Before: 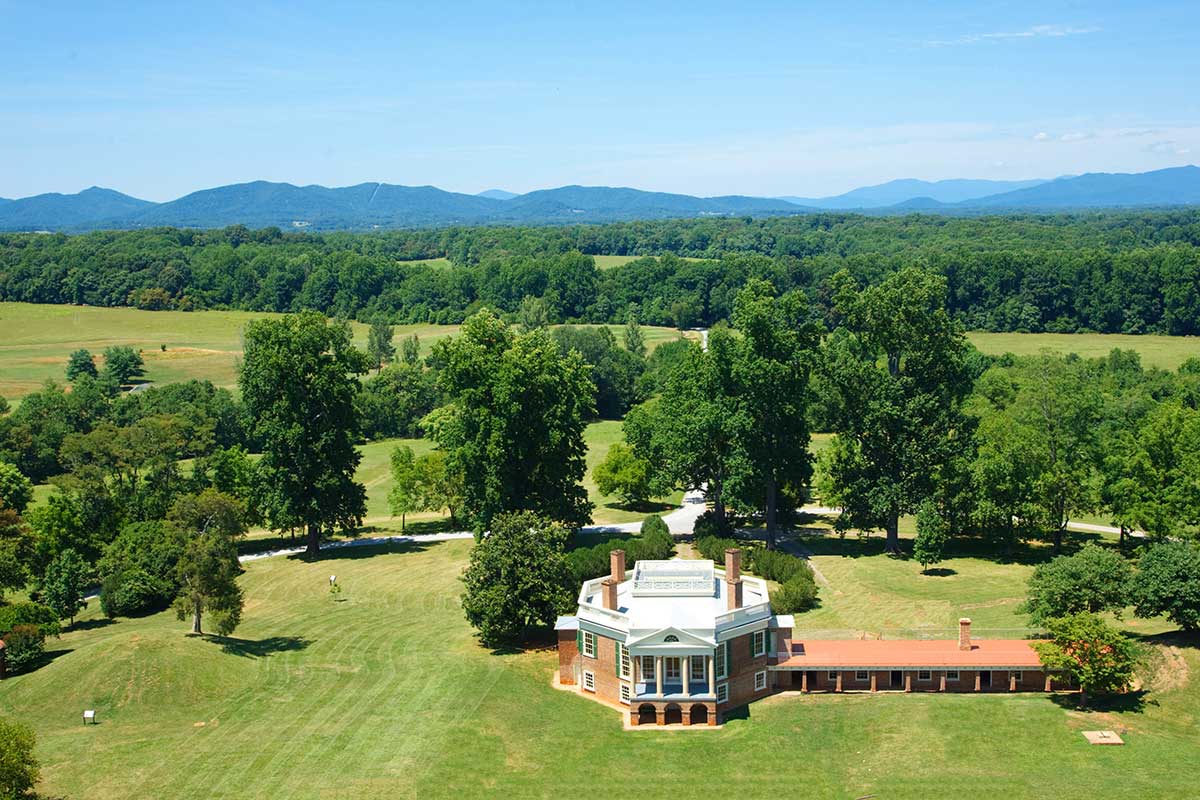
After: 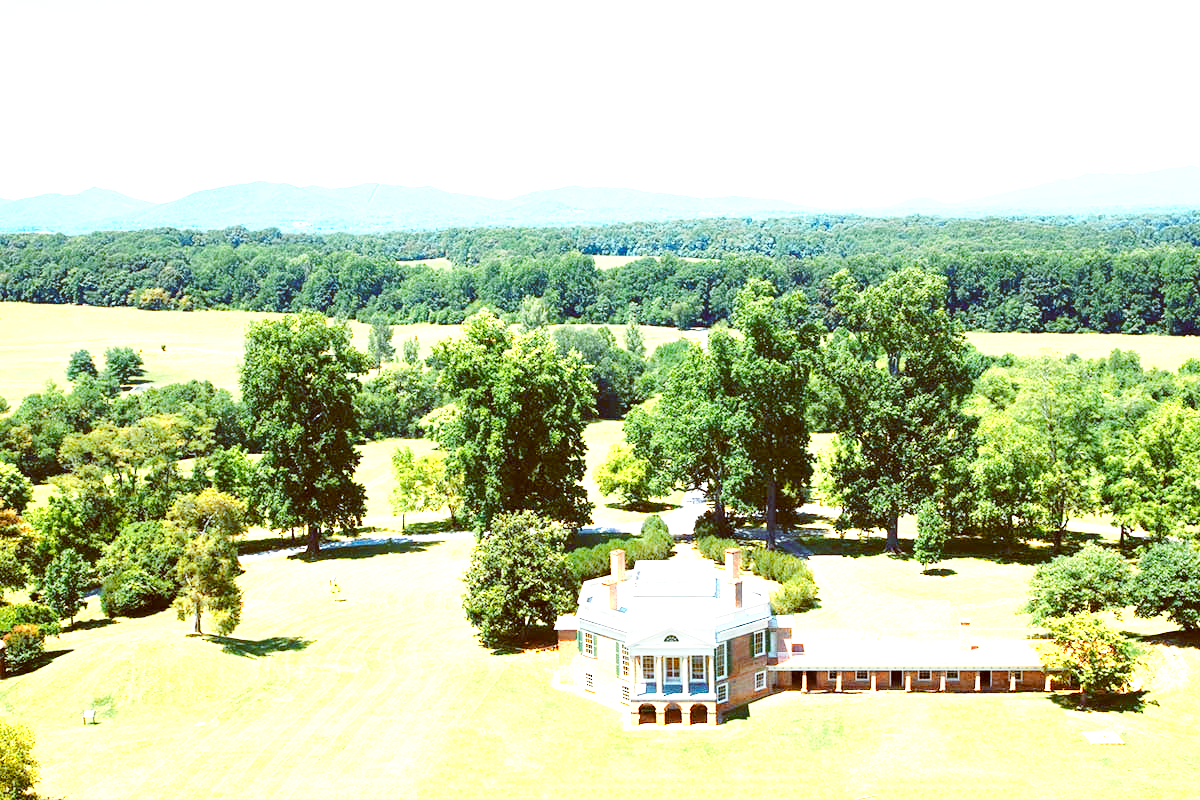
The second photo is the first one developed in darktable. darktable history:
color balance: lift [1, 1.015, 1.004, 0.985], gamma [1, 0.958, 0.971, 1.042], gain [1, 0.956, 0.977, 1.044]
base curve: curves: ch0 [(0, 0) (0.028, 0.03) (0.121, 0.232) (0.46, 0.748) (0.859, 0.968) (1, 1)], preserve colors none
exposure: black level correction 0, exposure 1.125 EV, compensate exposure bias true, compensate highlight preservation false
color zones: curves: ch0 [(0.018, 0.548) (0.197, 0.654) (0.425, 0.447) (0.605, 0.658) (0.732, 0.579)]; ch1 [(0.105, 0.531) (0.224, 0.531) (0.386, 0.39) (0.618, 0.456) (0.732, 0.456) (0.956, 0.421)]; ch2 [(0.039, 0.583) (0.215, 0.465) (0.399, 0.544) (0.465, 0.548) (0.614, 0.447) (0.724, 0.43) (0.882, 0.623) (0.956, 0.632)]
